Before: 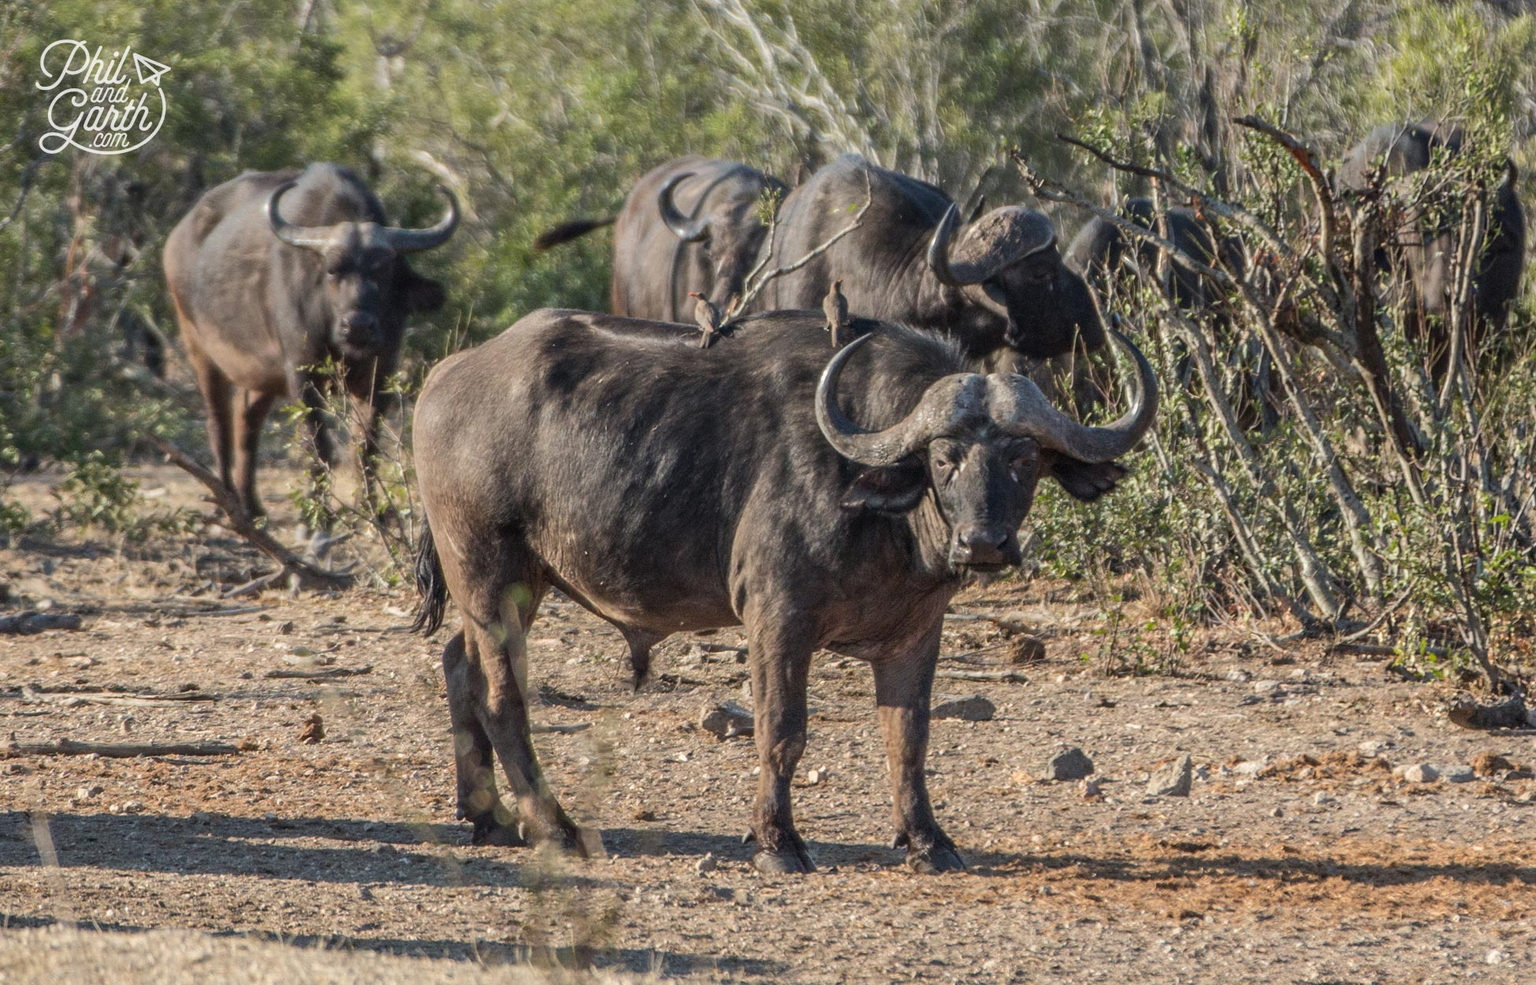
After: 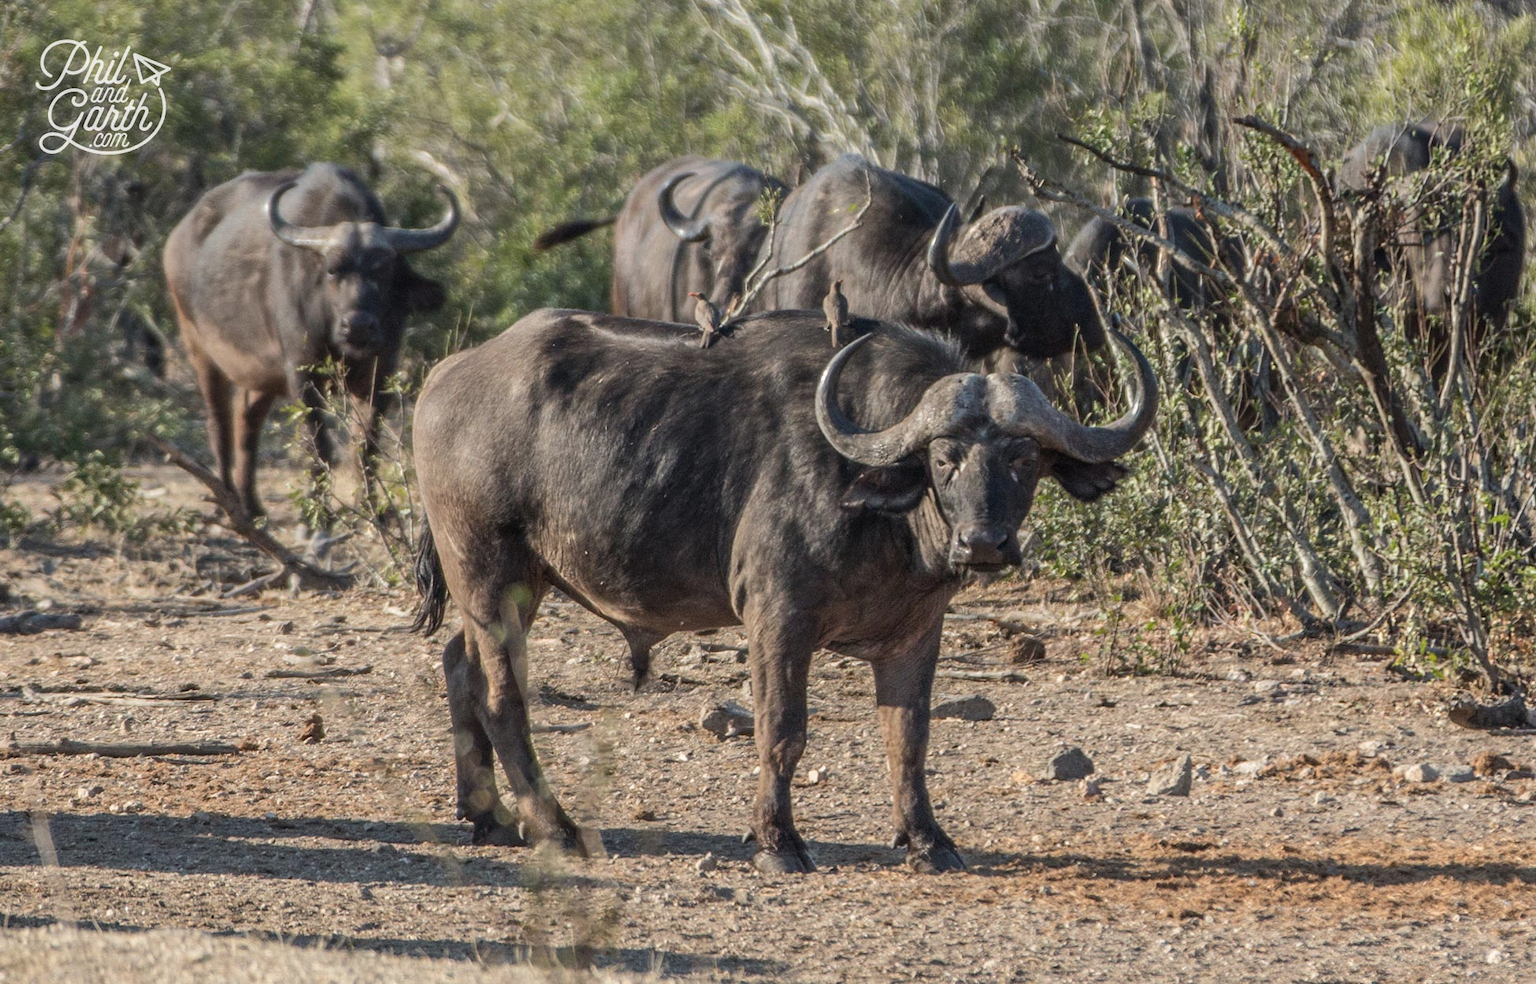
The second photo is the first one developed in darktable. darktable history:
contrast brightness saturation: saturation -0.097
